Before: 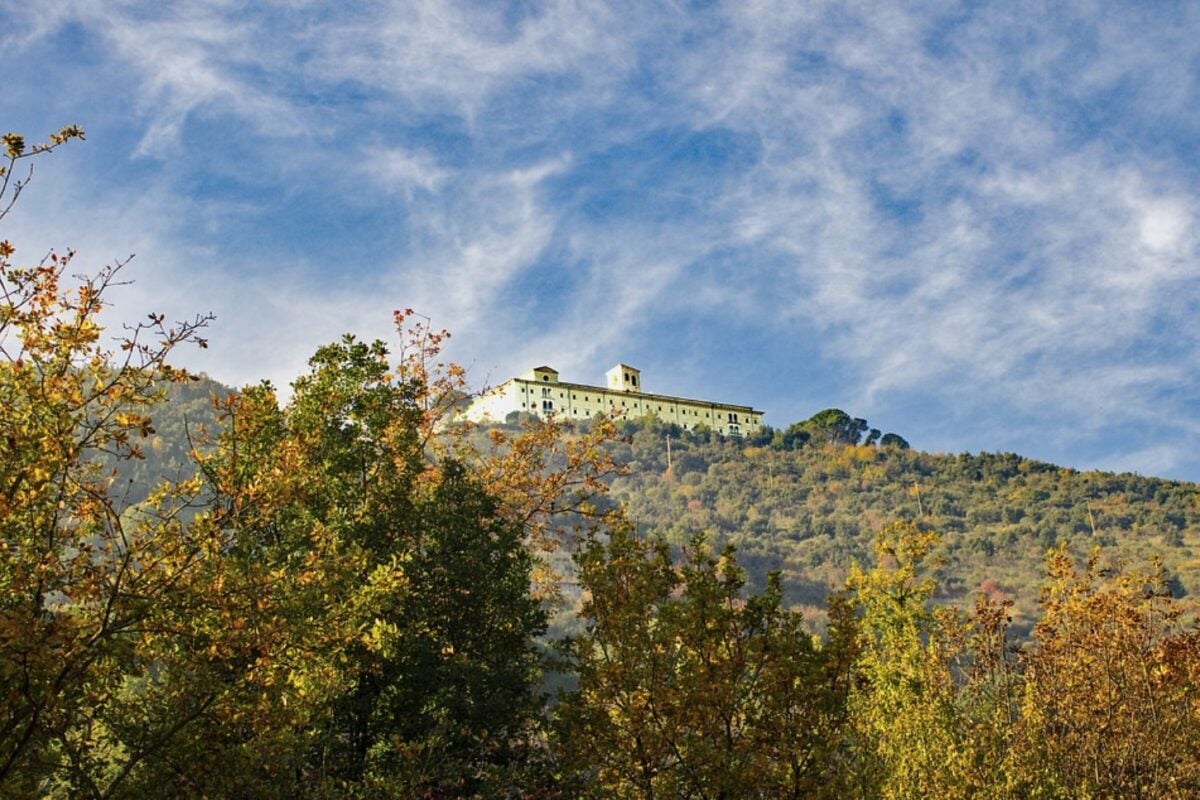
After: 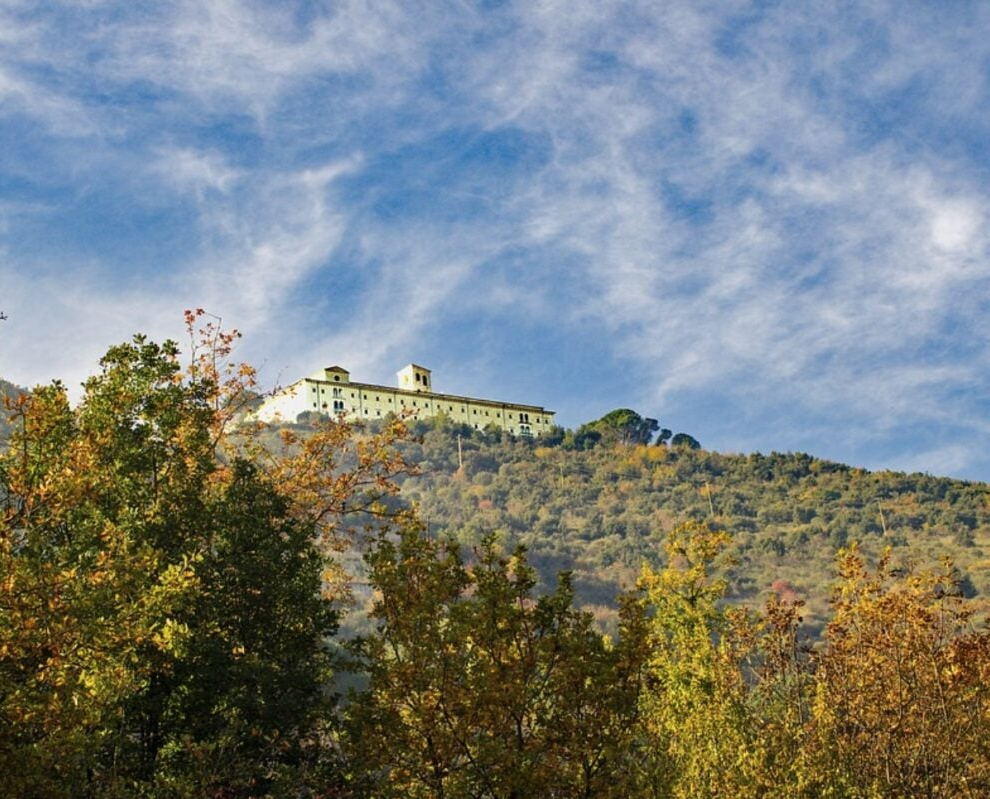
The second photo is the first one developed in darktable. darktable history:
crop: left 17.477%, bottom 0.046%
